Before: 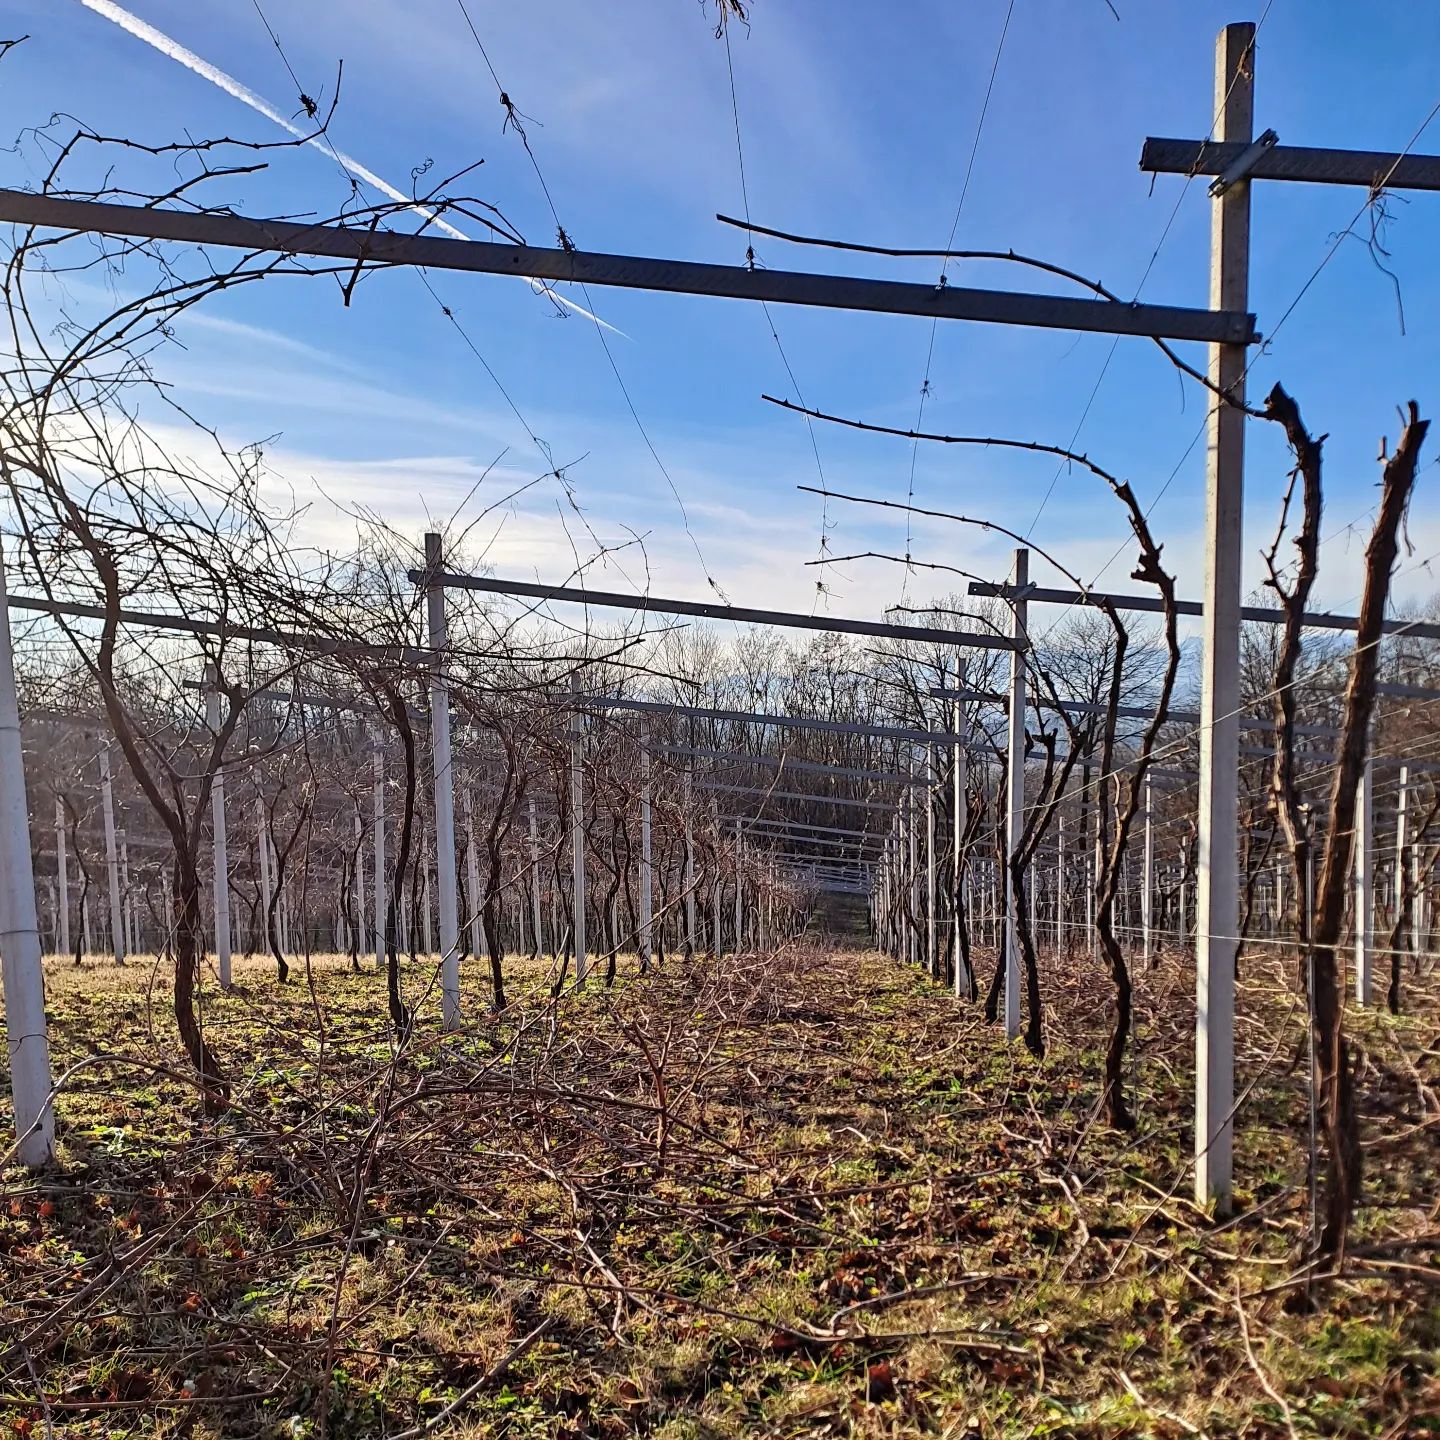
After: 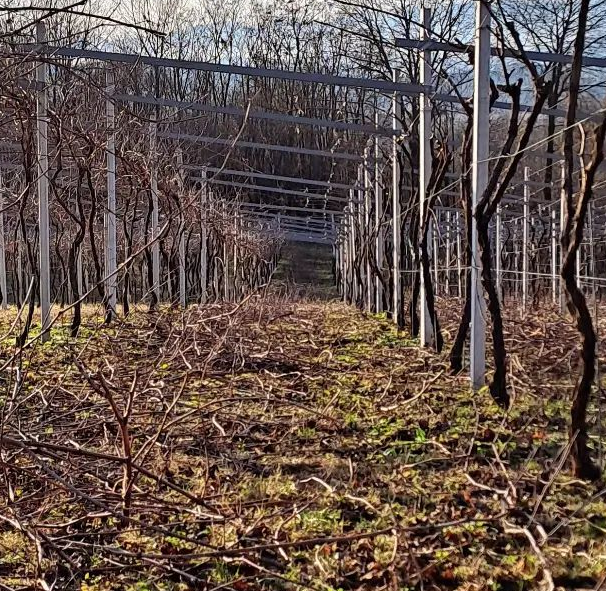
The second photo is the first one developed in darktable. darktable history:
crop: left 37.221%, top 45.169%, right 20.63%, bottom 13.777%
tone equalizer: on, module defaults
